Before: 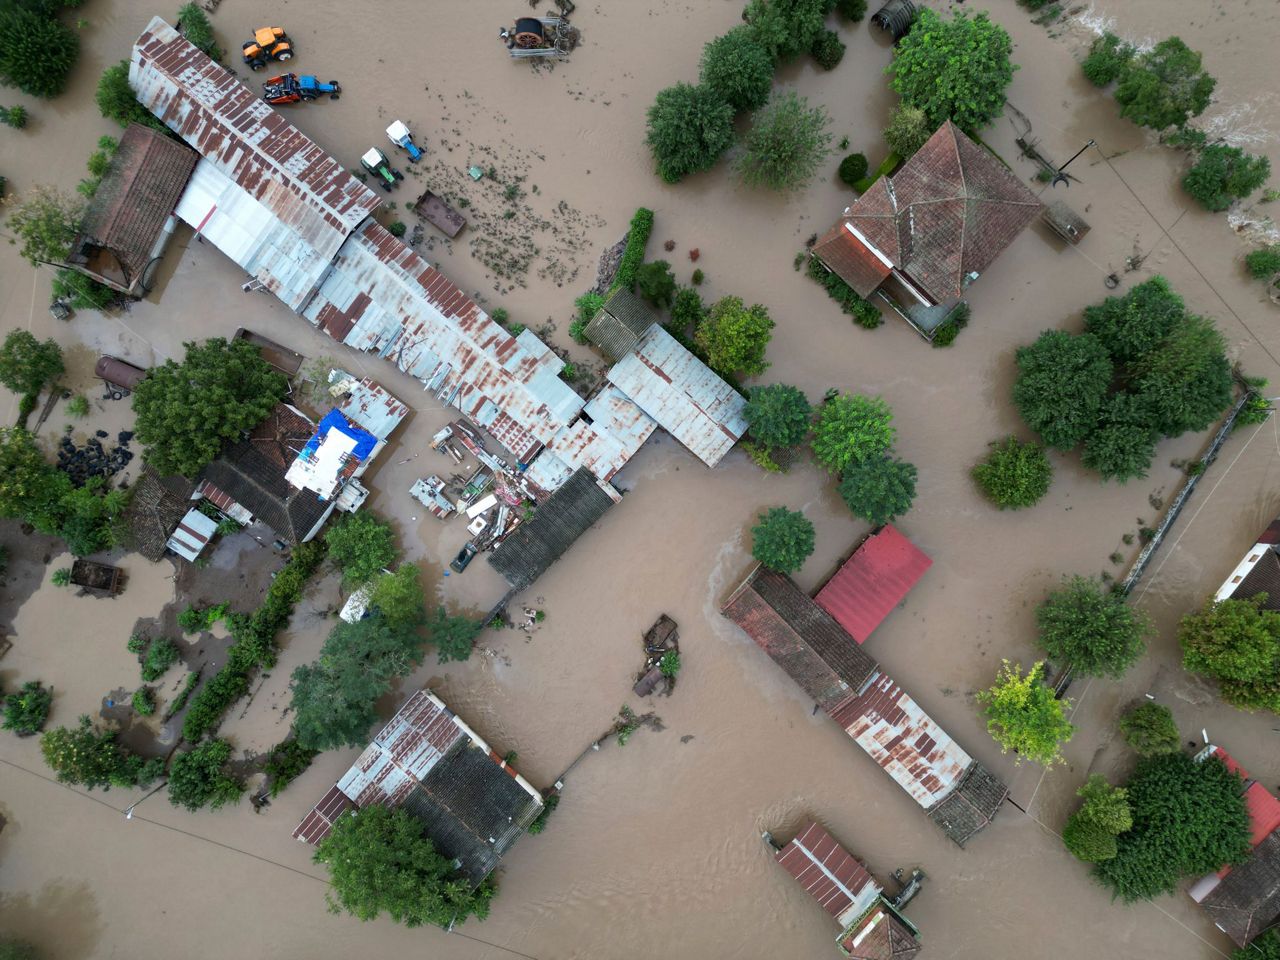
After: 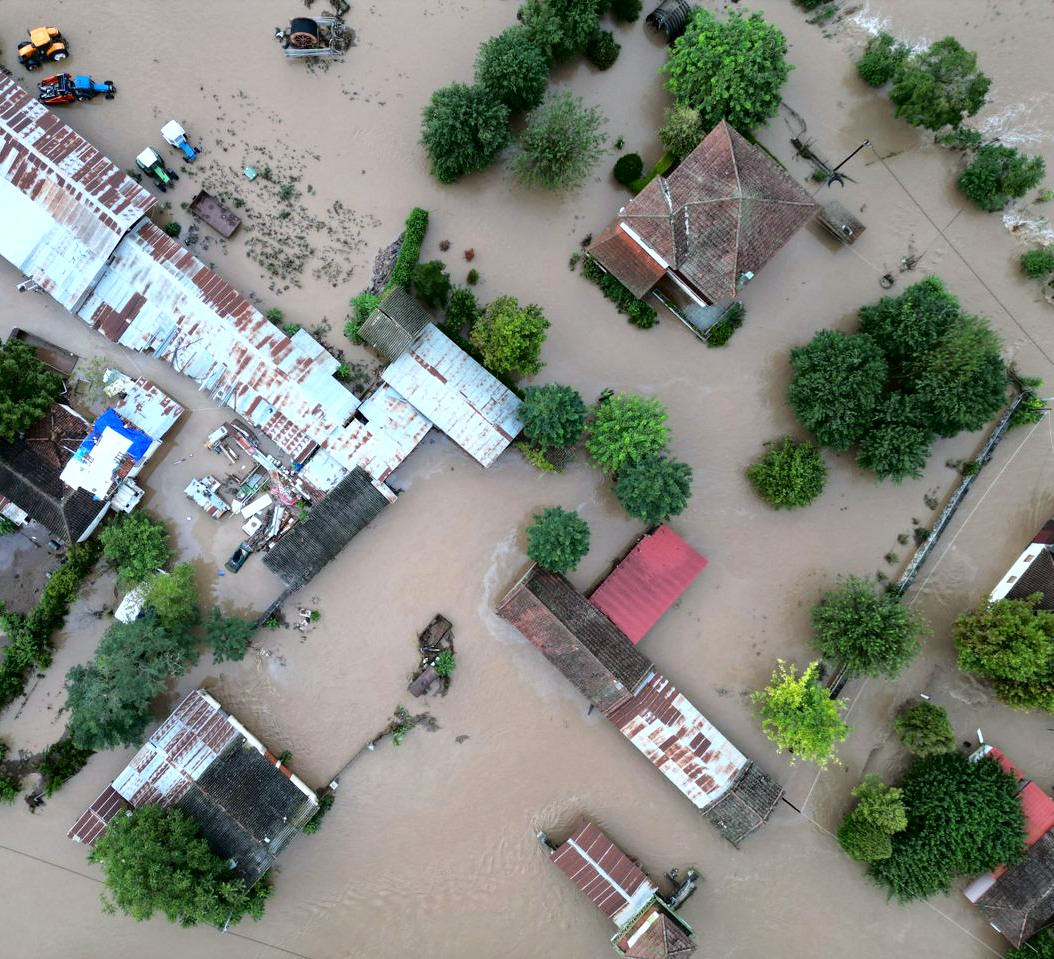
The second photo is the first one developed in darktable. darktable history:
white balance: red 0.967, blue 1.049
crop: left 17.582%, bottom 0.031%
exposure: black level correction 0.001, exposure 0.5 EV, compensate exposure bias true, compensate highlight preservation false
fill light: exposure -2 EV, width 8.6
